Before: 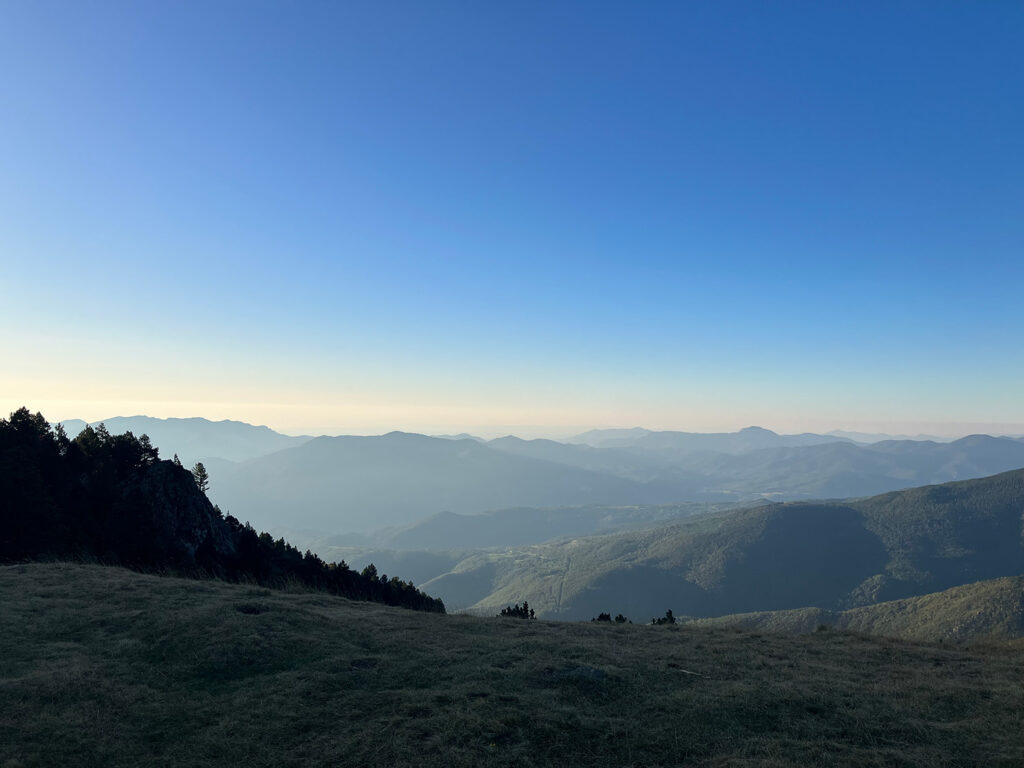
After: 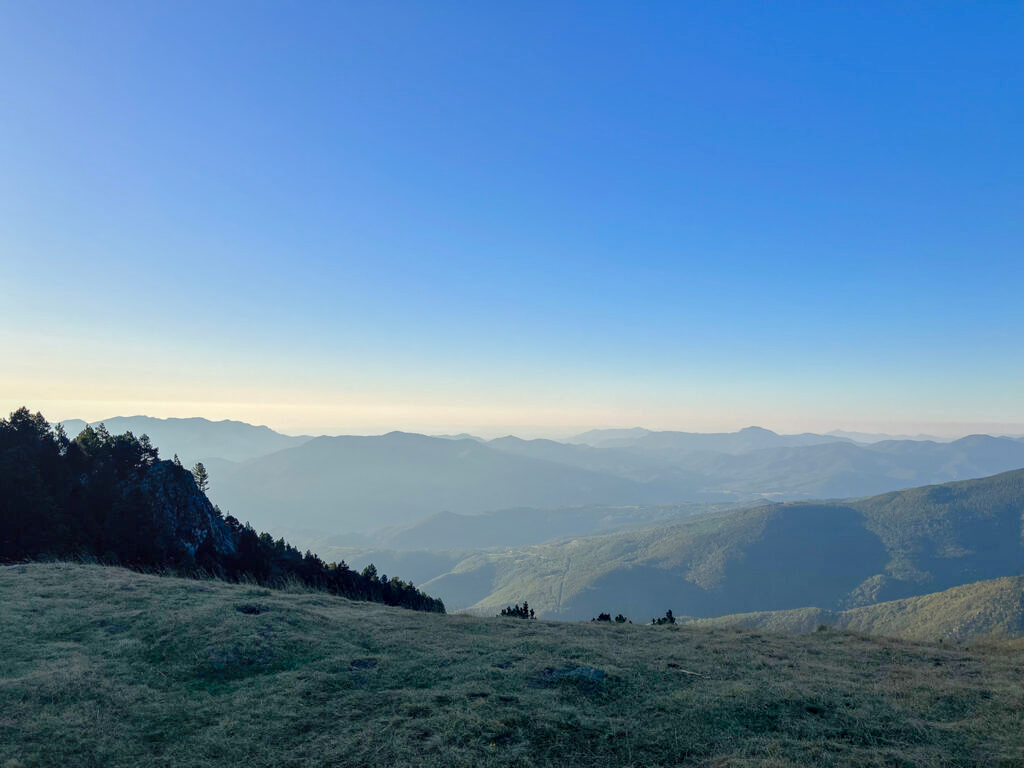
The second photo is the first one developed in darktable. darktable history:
tone curve: curves: ch0 [(0, 0) (0.004, 0.008) (0.077, 0.156) (0.169, 0.29) (0.774, 0.774) (1, 1)], color space Lab, linked channels, preserve colors none
rotate and perspective: crop left 0, crop top 0
local contrast: on, module defaults
